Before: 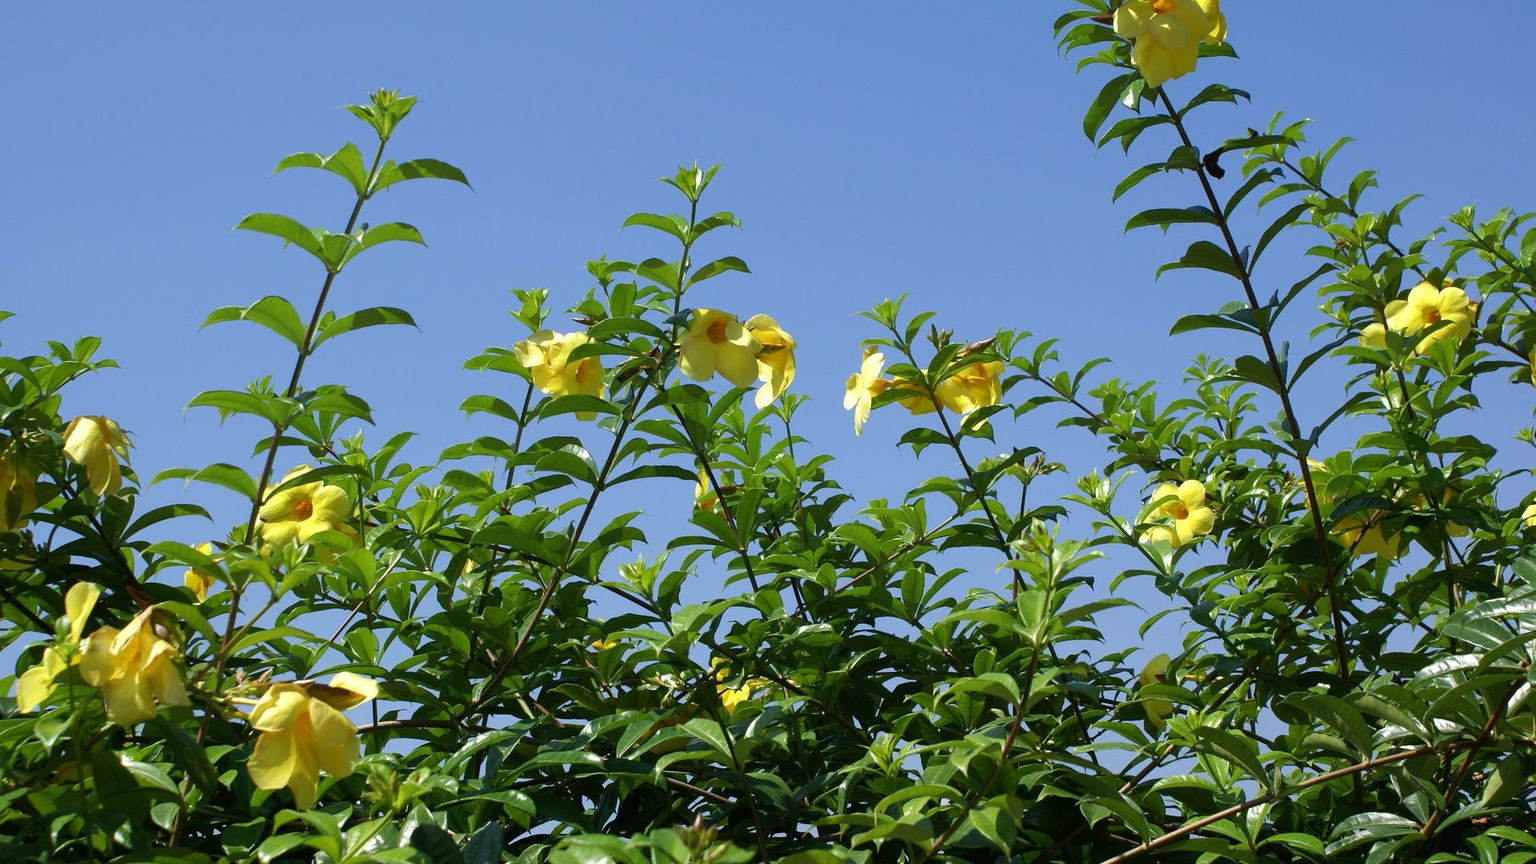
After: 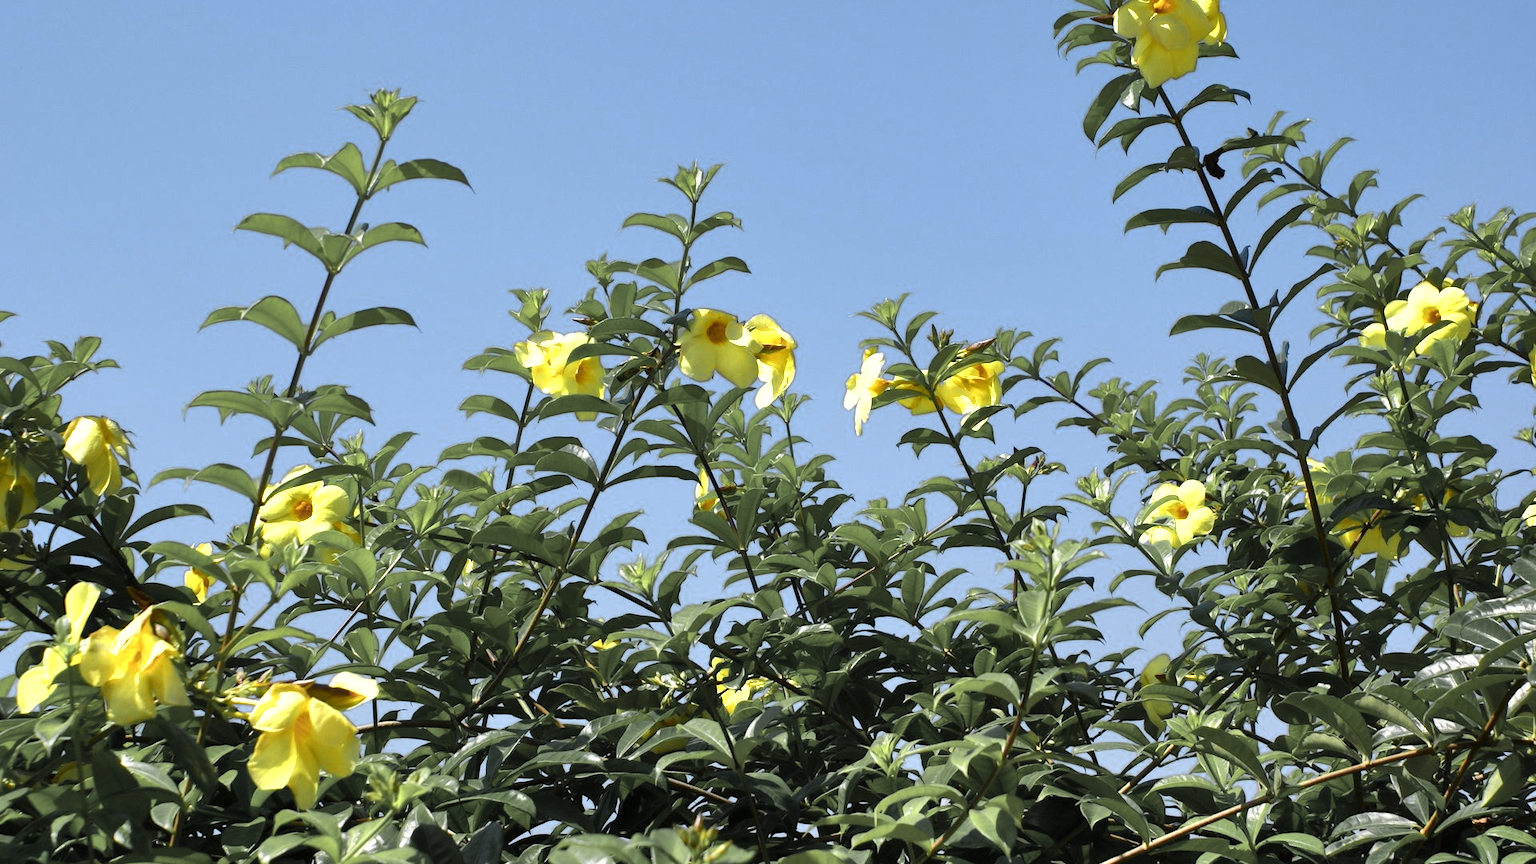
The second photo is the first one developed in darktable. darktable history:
shadows and highlights: soften with gaussian
color zones: curves: ch0 [(0.004, 0.306) (0.107, 0.448) (0.252, 0.656) (0.41, 0.398) (0.595, 0.515) (0.768, 0.628)]; ch1 [(0.07, 0.323) (0.151, 0.452) (0.252, 0.608) (0.346, 0.221) (0.463, 0.189) (0.61, 0.368) (0.735, 0.395) (0.921, 0.412)]; ch2 [(0, 0.476) (0.132, 0.512) (0.243, 0.512) (0.397, 0.48) (0.522, 0.376) (0.634, 0.536) (0.761, 0.46)]
